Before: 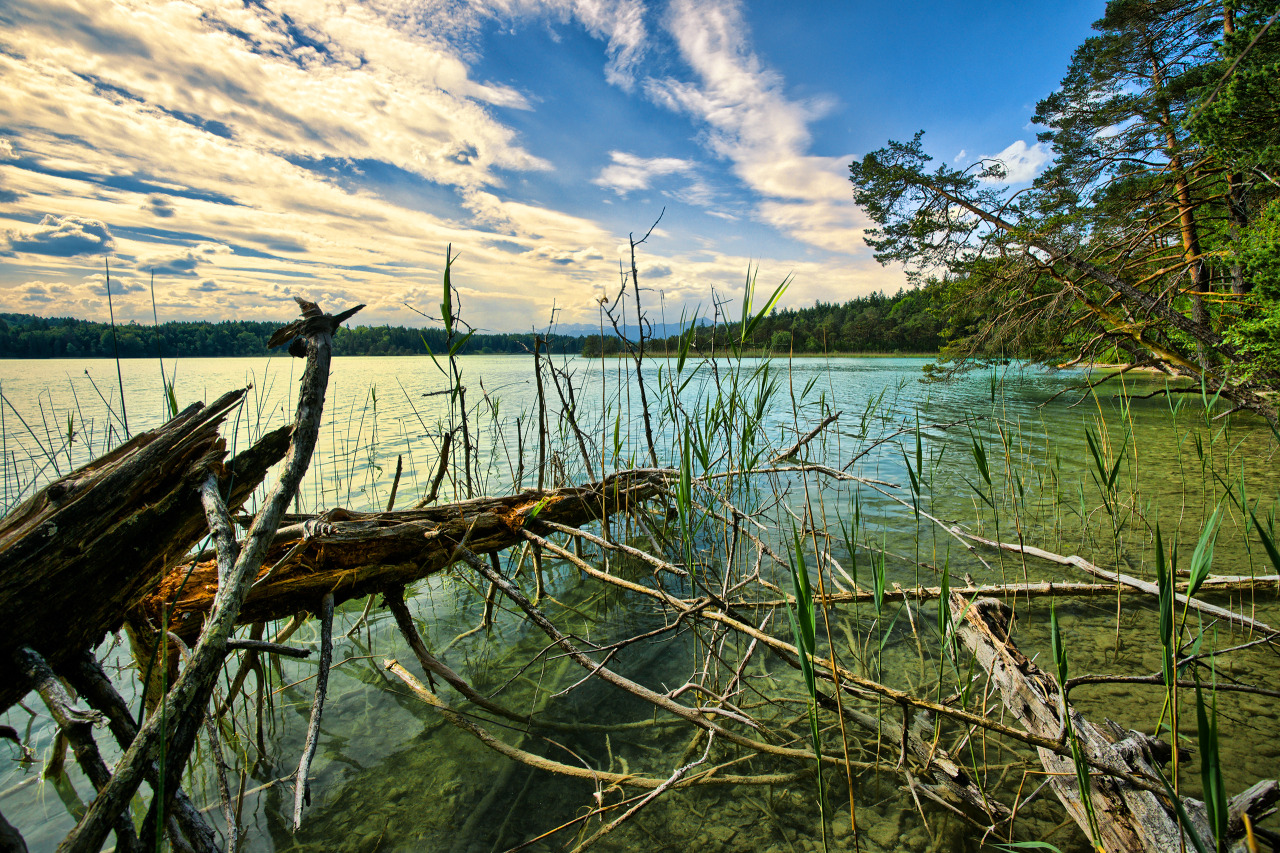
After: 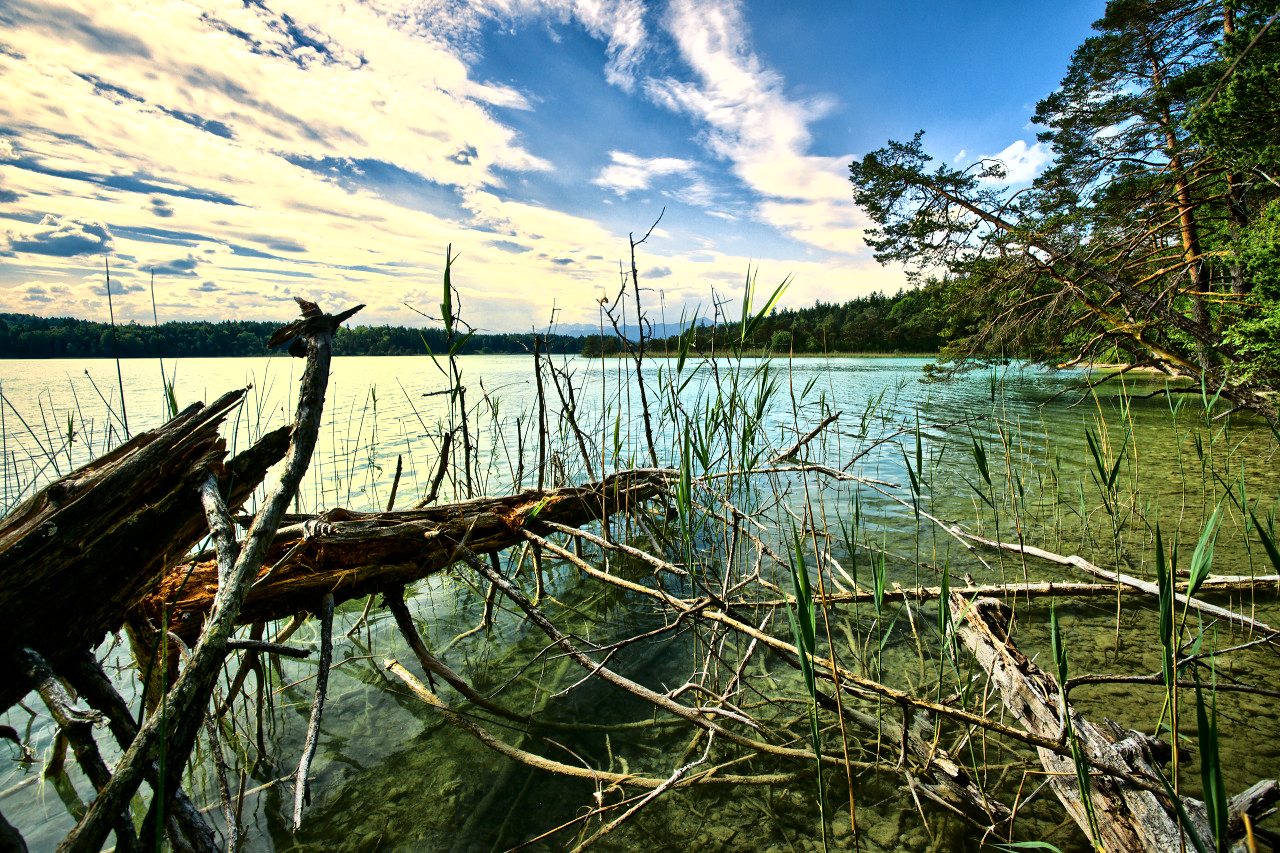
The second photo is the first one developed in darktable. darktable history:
tone curve: curves: ch0 [(0, 0) (0.003, 0.002) (0.011, 0.006) (0.025, 0.014) (0.044, 0.025) (0.069, 0.039) (0.1, 0.056) (0.136, 0.082) (0.177, 0.116) (0.224, 0.163) (0.277, 0.233) (0.335, 0.311) (0.399, 0.396) (0.468, 0.488) (0.543, 0.588) (0.623, 0.695) (0.709, 0.809) (0.801, 0.912) (0.898, 0.997) (1, 1)], color space Lab, independent channels, preserve colors none
